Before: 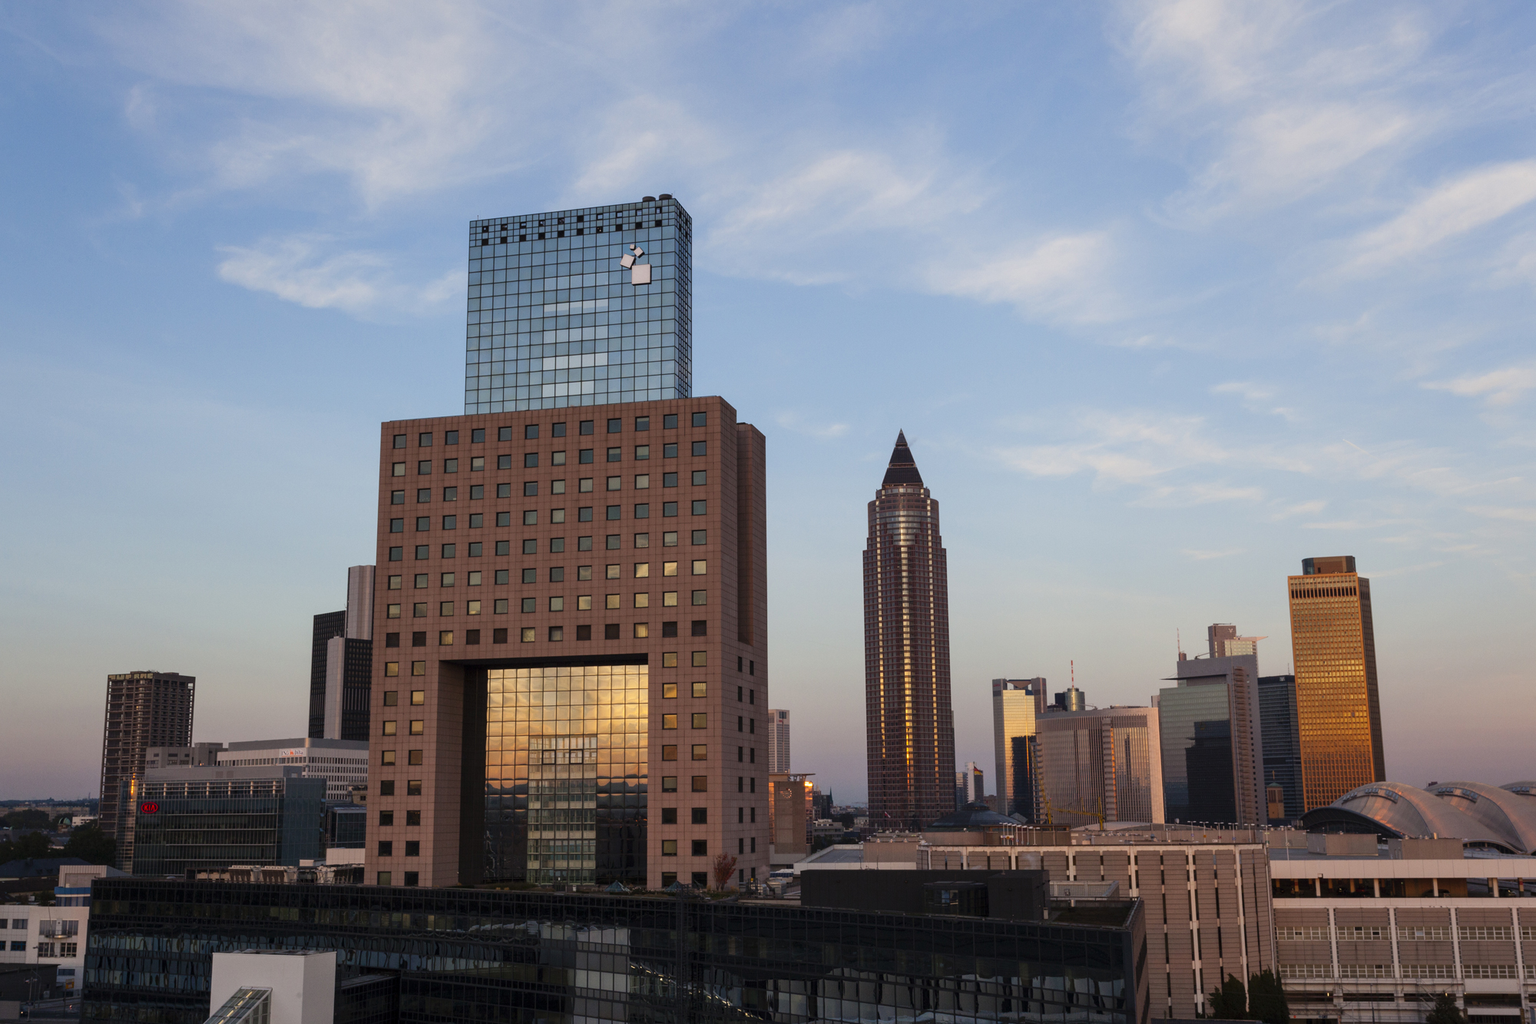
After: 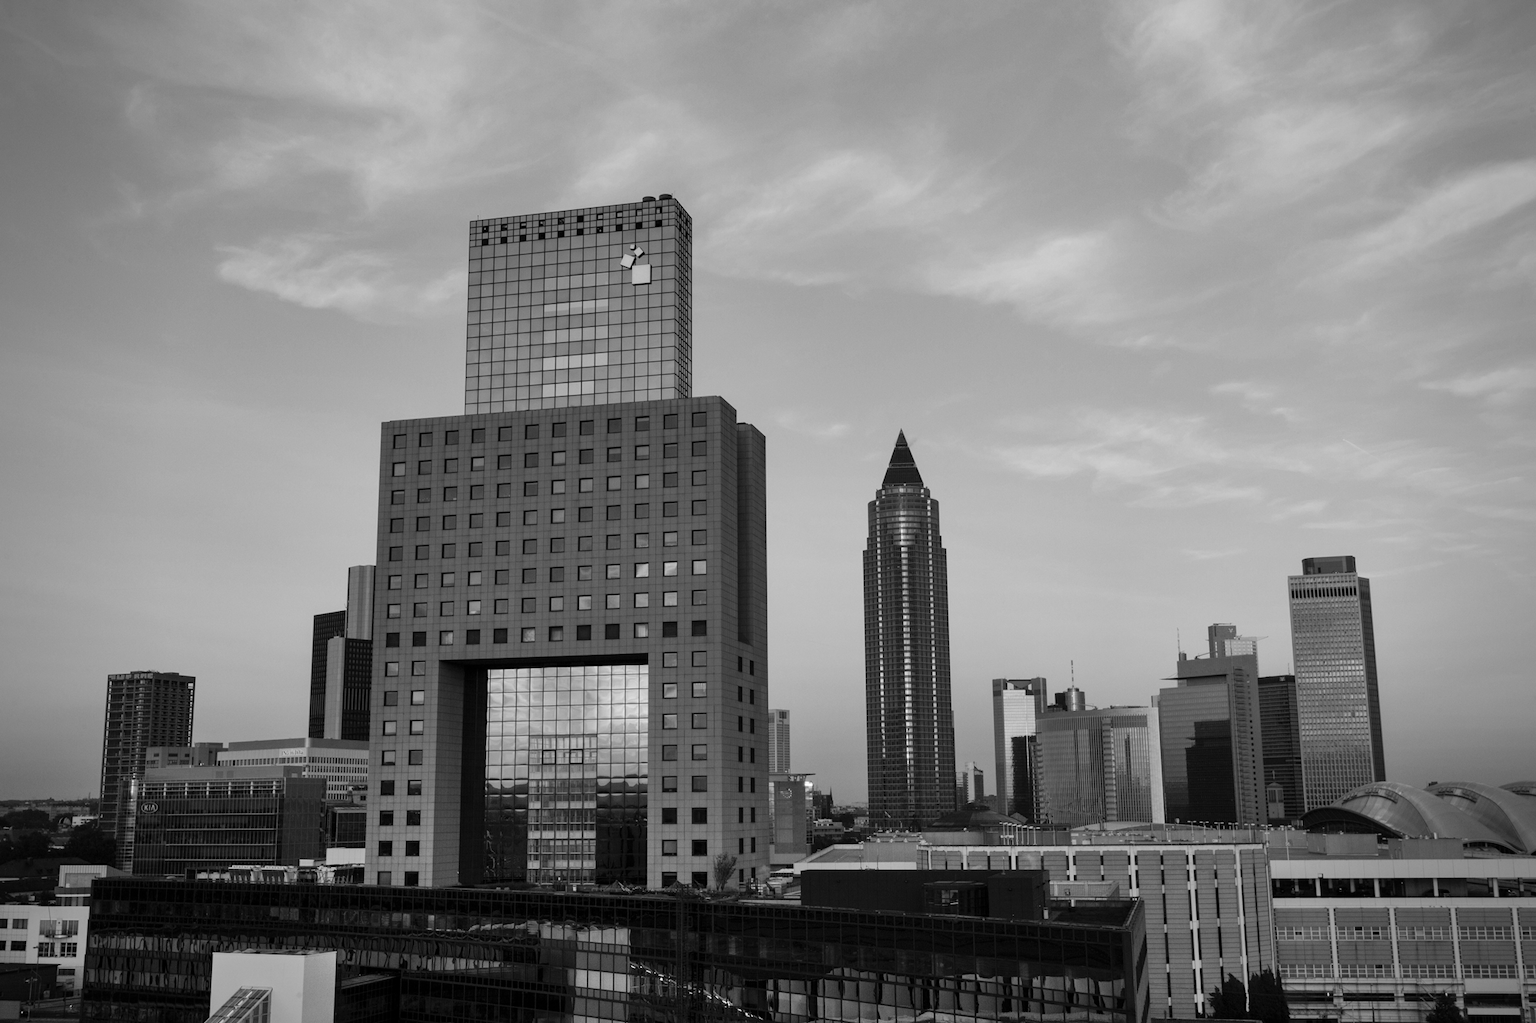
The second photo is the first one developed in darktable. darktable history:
vignetting: on, module defaults
shadows and highlights: shadows 49, highlights -41, soften with gaussian
monochrome: on, module defaults
